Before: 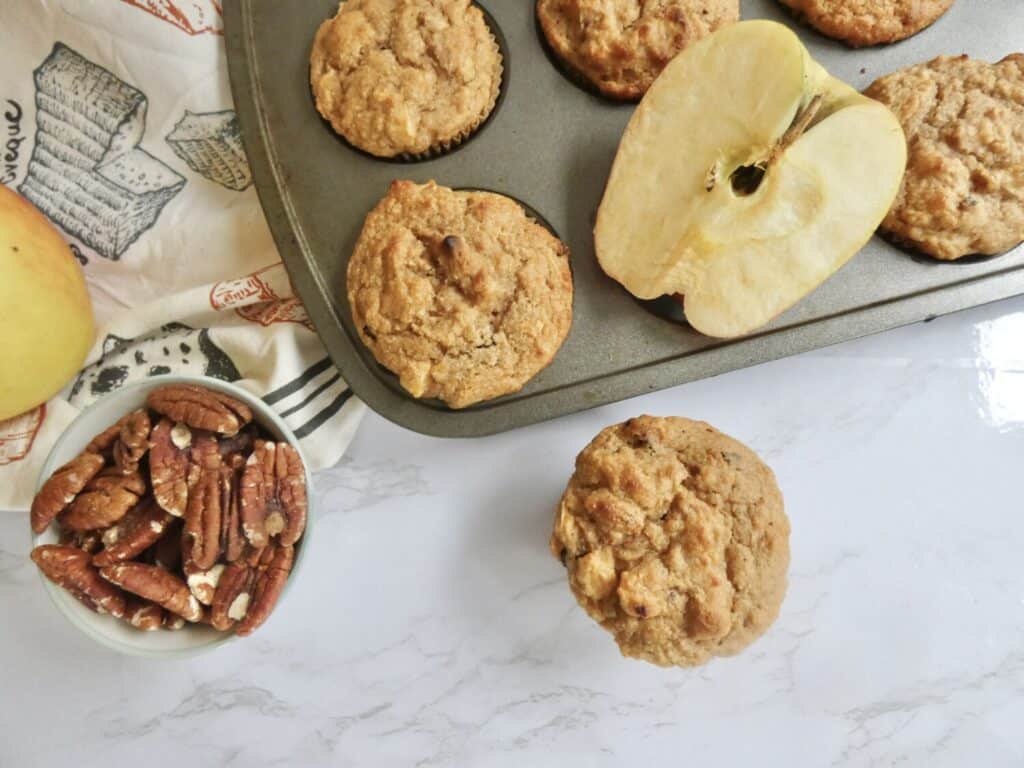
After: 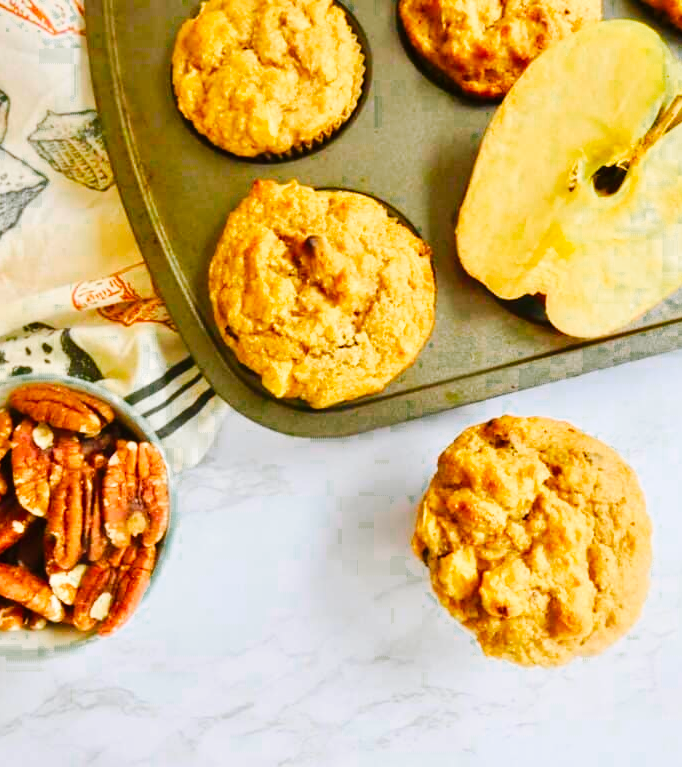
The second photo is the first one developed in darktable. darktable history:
crop and rotate: left 13.537%, right 19.796%
velvia: strength 51%, mid-tones bias 0.51
color zones: curves: ch0 [(0.25, 0.5) (0.347, 0.092) (0.75, 0.5)]; ch1 [(0.25, 0.5) (0.33, 0.51) (0.75, 0.5)]
base curve: curves: ch0 [(0, 0) (0.032, 0.025) (0.121, 0.166) (0.206, 0.329) (0.605, 0.79) (1, 1)], preserve colors none
